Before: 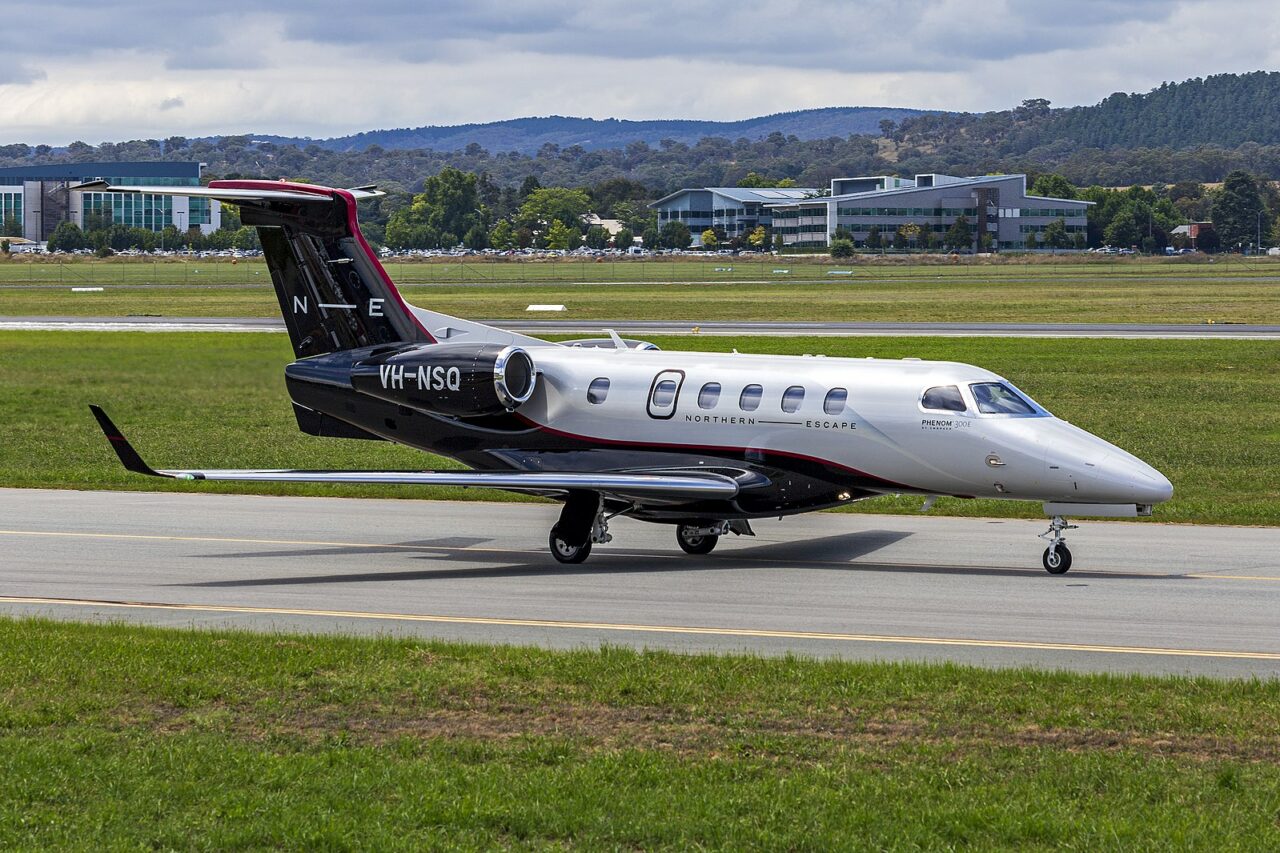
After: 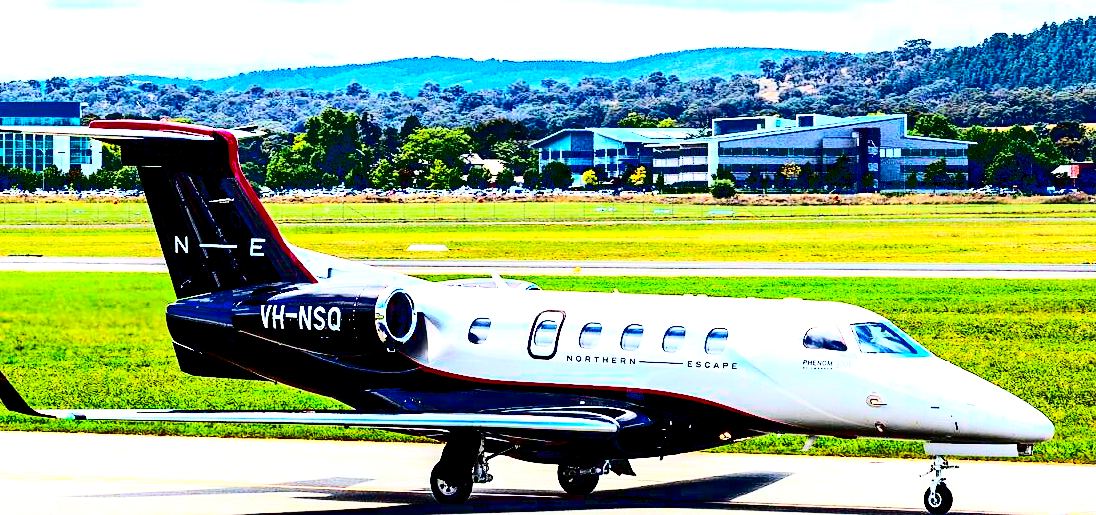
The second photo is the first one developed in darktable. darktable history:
contrast brightness saturation: contrast 0.77, brightness -1, saturation 1
tone equalizer: on, module defaults
crop and rotate: left 9.345%, top 7.22%, right 4.982%, bottom 32.331%
color balance: lift [1.01, 1, 1, 1], gamma [1.097, 1, 1, 1], gain [0.85, 1, 1, 1]
exposure: black level correction 0.016, exposure 1.774 EV, compensate highlight preservation false
